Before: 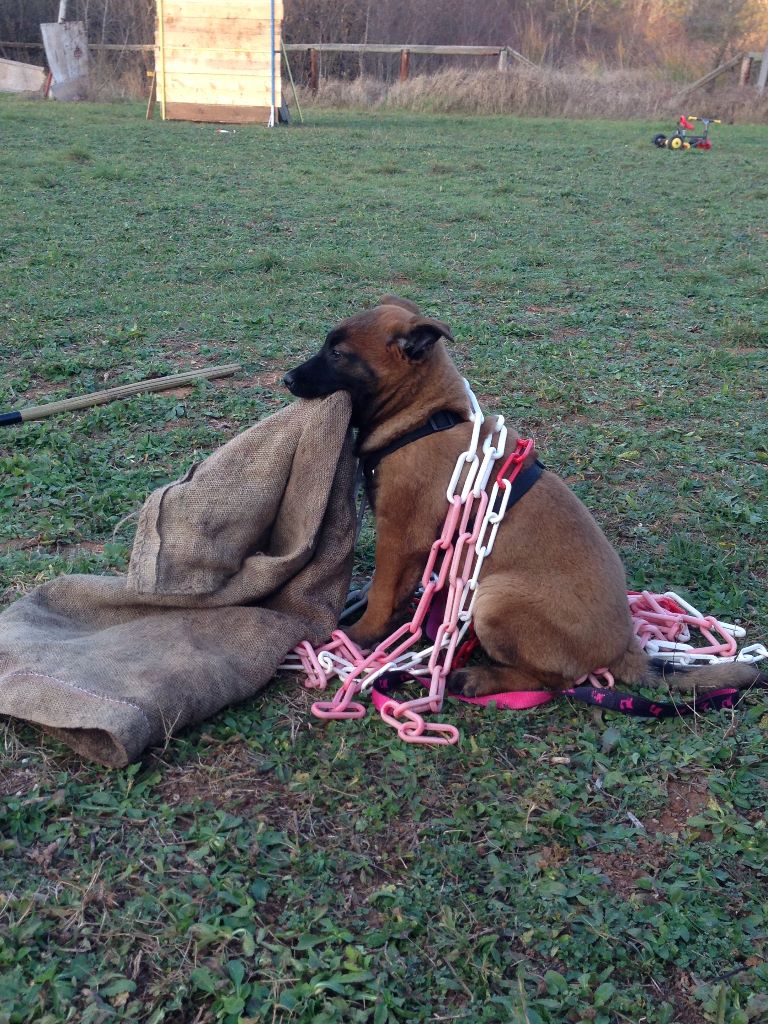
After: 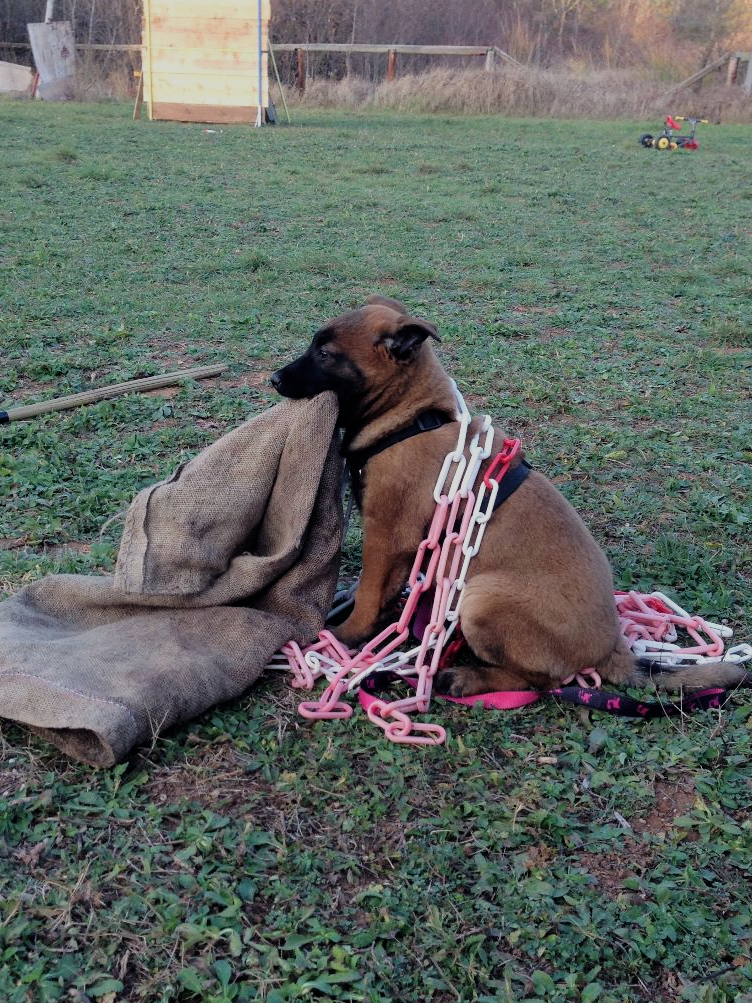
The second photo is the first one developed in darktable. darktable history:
crop: left 1.743%, right 0.268%, bottom 2.011%
exposure: exposure 0.127 EV, compensate highlight preservation false
filmic rgb: black relative exposure -6.68 EV, white relative exposure 4.56 EV, hardness 3.25
